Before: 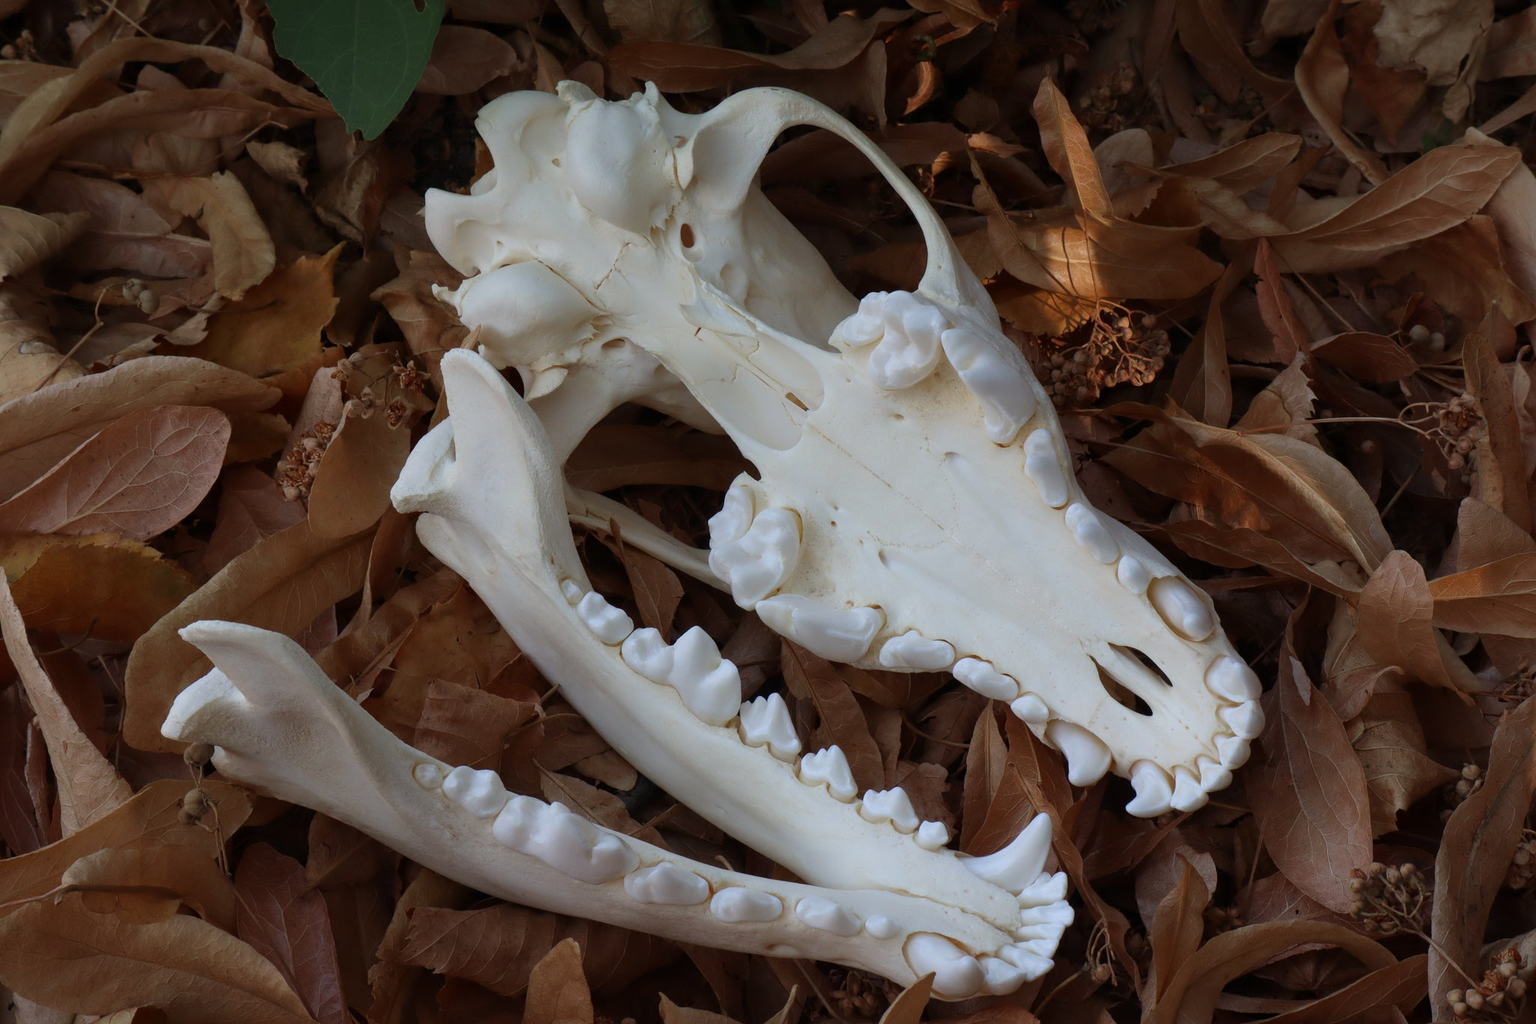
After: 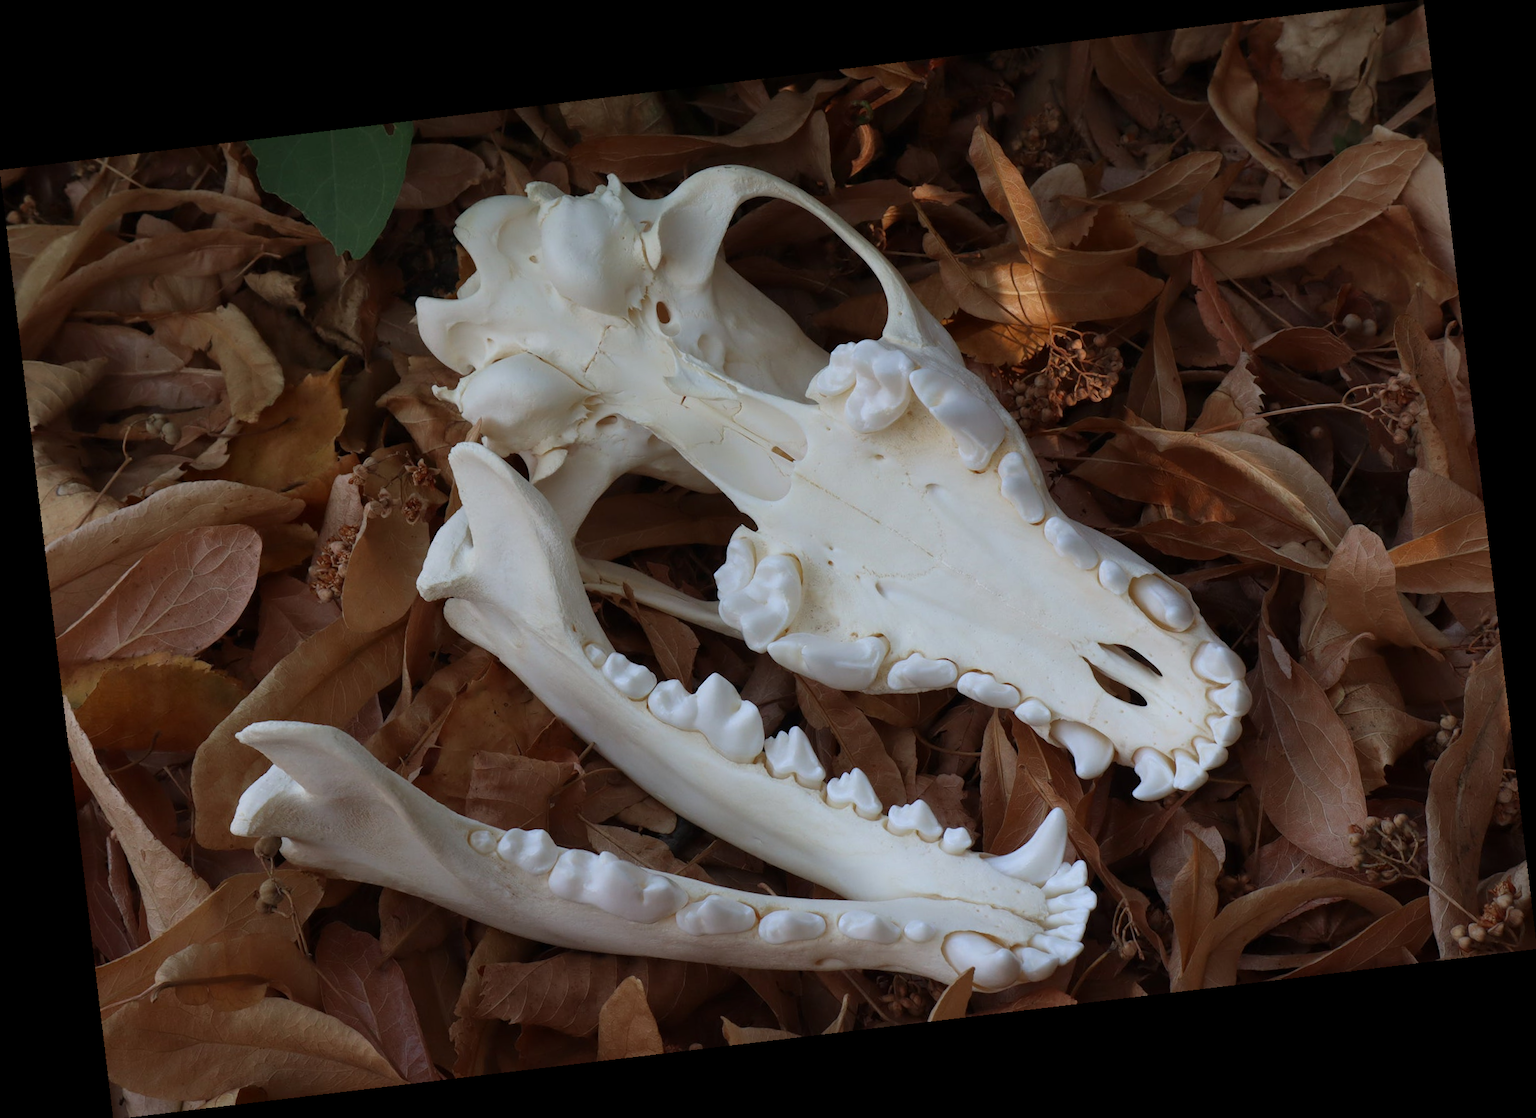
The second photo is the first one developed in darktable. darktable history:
exposure: exposure 0.014 EV, compensate highlight preservation false
rotate and perspective: rotation -6.83°, automatic cropping off
